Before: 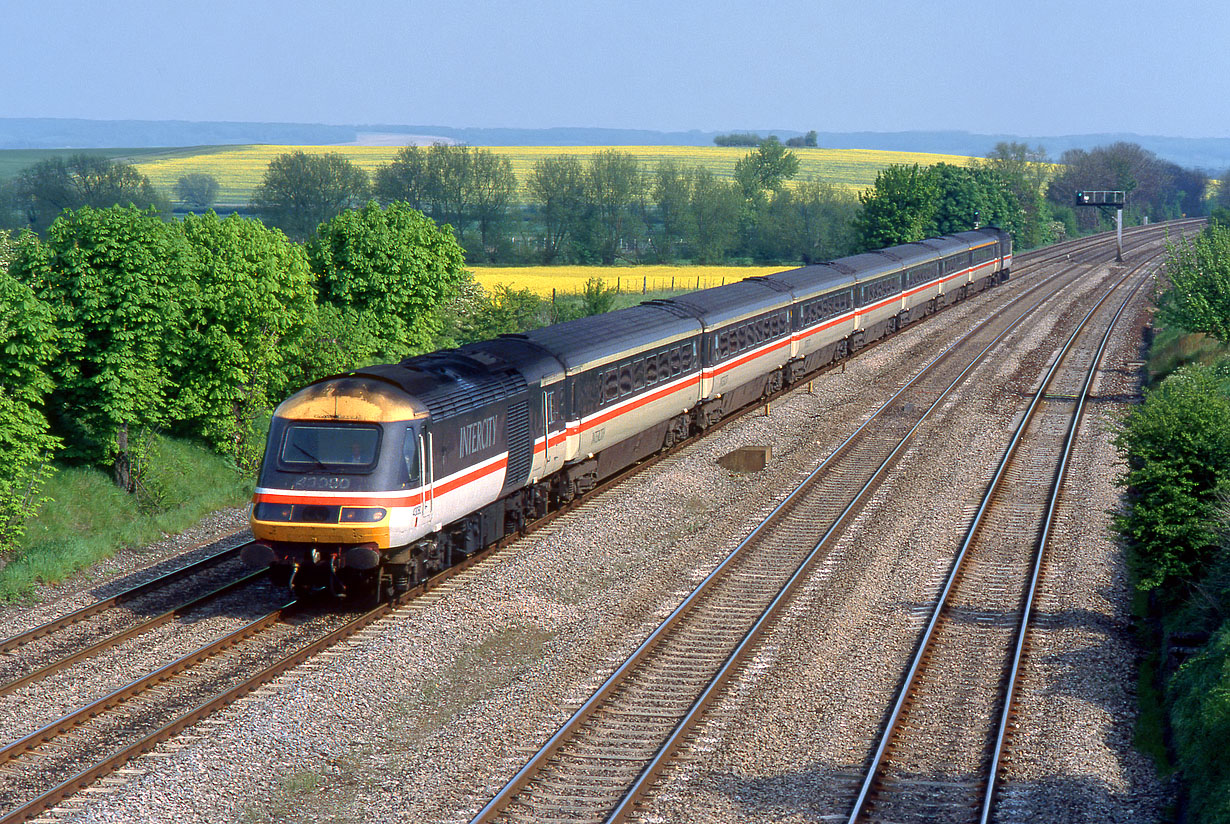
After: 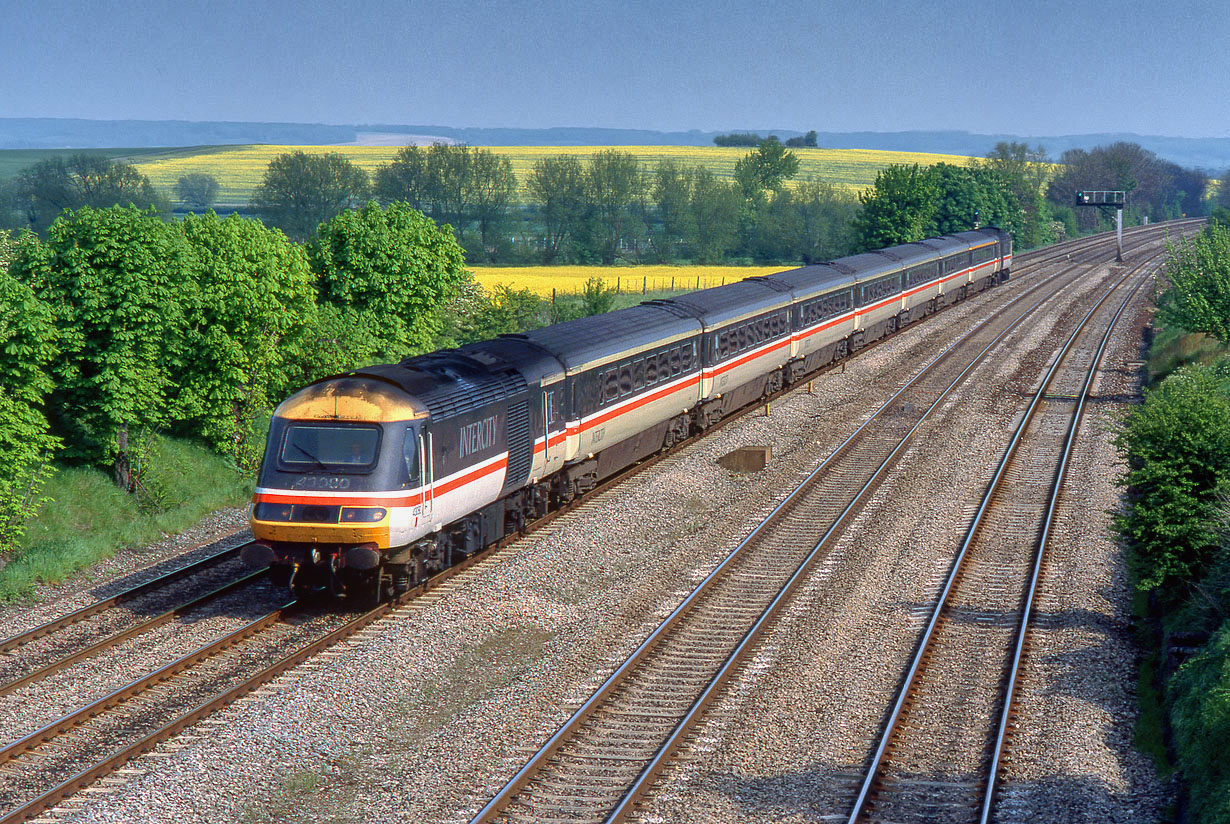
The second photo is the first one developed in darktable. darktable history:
local contrast: detail 110%
shadows and highlights: shadows 21.03, highlights -81.69, soften with gaussian
